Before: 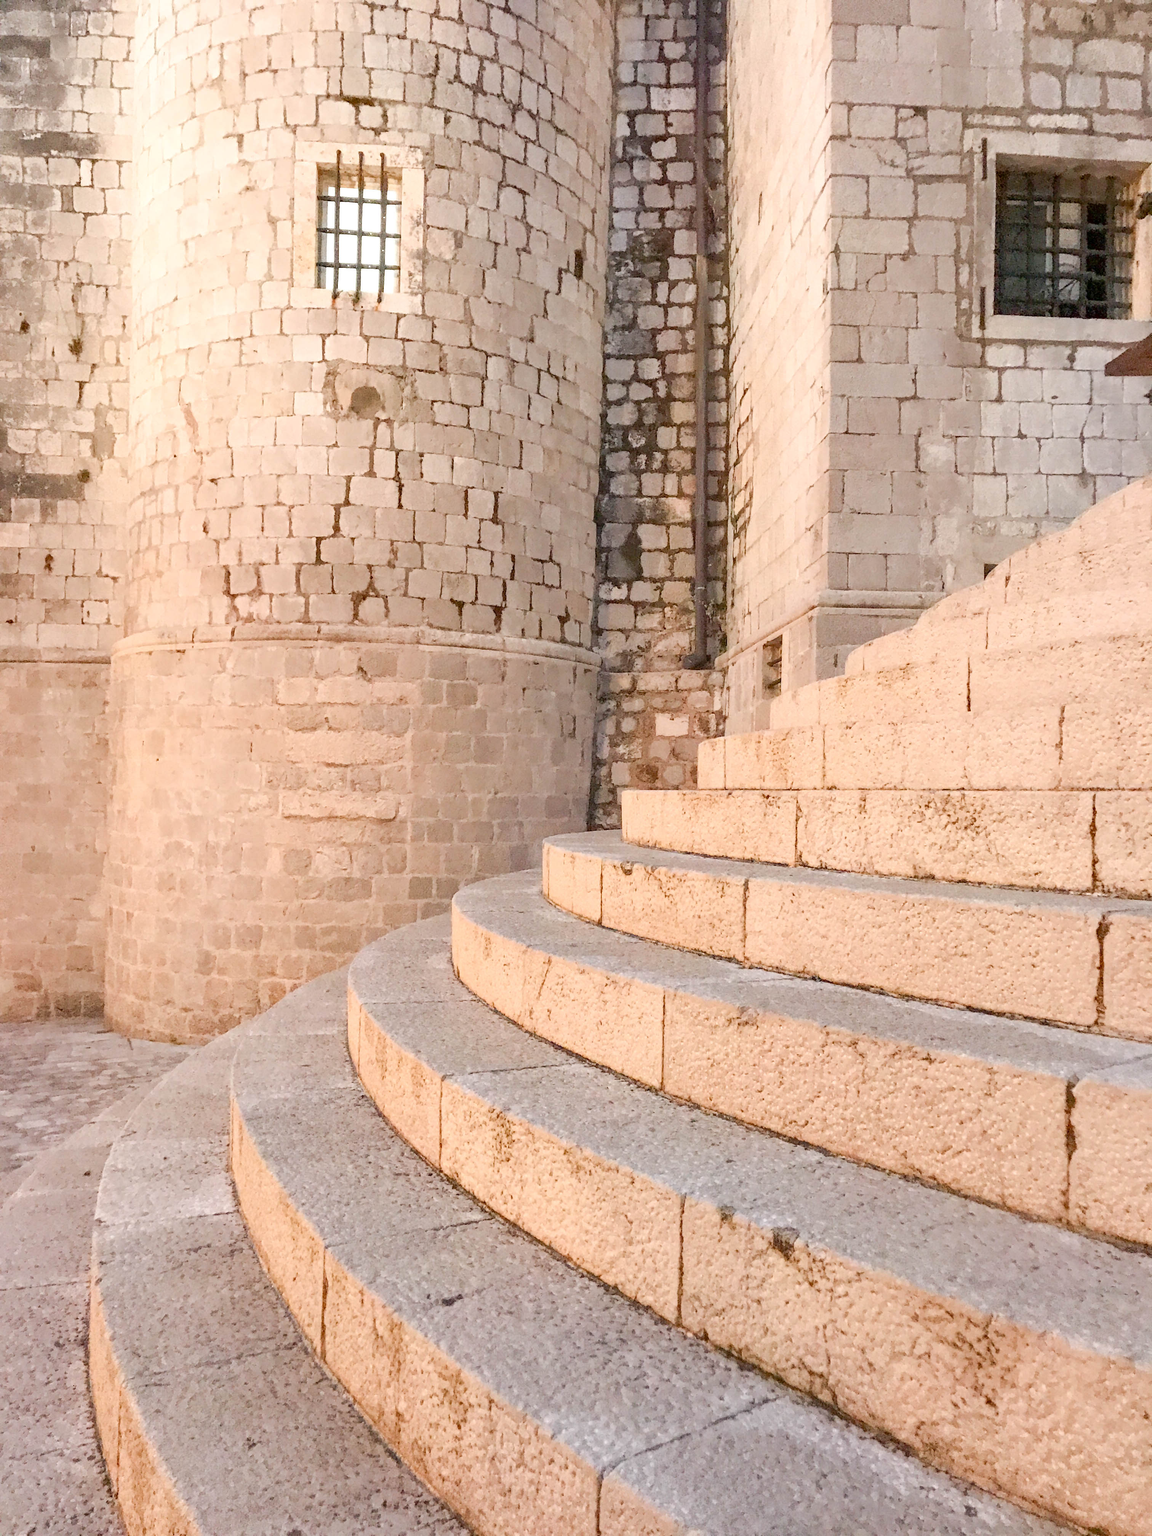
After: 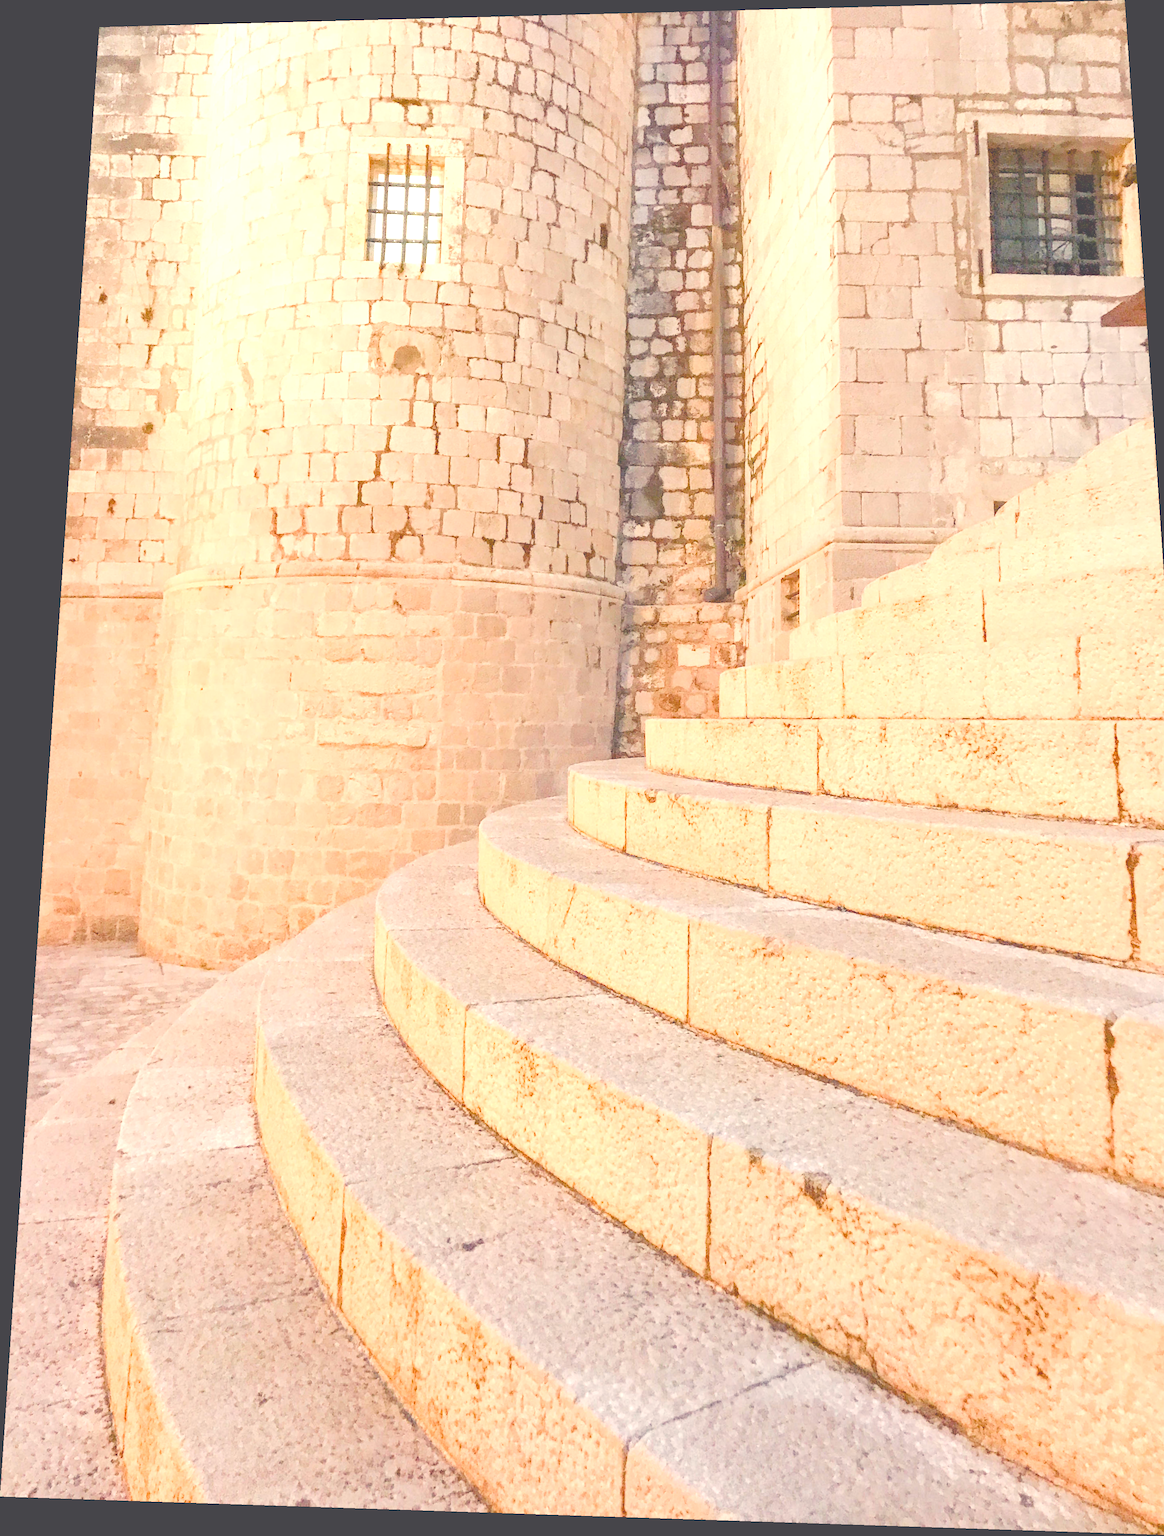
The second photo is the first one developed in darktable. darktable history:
crop and rotate: right 5.167%
rotate and perspective: rotation 0.128°, lens shift (vertical) -0.181, lens shift (horizontal) -0.044, shear 0.001, automatic cropping off
contrast brightness saturation: brightness 0.28
color balance rgb: shadows lift › chroma 3%, shadows lift › hue 280.8°, power › hue 330°, highlights gain › chroma 3%, highlights gain › hue 75.6°, global offset › luminance 2%, perceptual saturation grading › global saturation 20%, perceptual saturation grading › highlights -25%, perceptual saturation grading › shadows 50%, global vibrance 20.33%
exposure: black level correction 0.001, exposure 0.5 EV, compensate exposure bias true, compensate highlight preservation false
